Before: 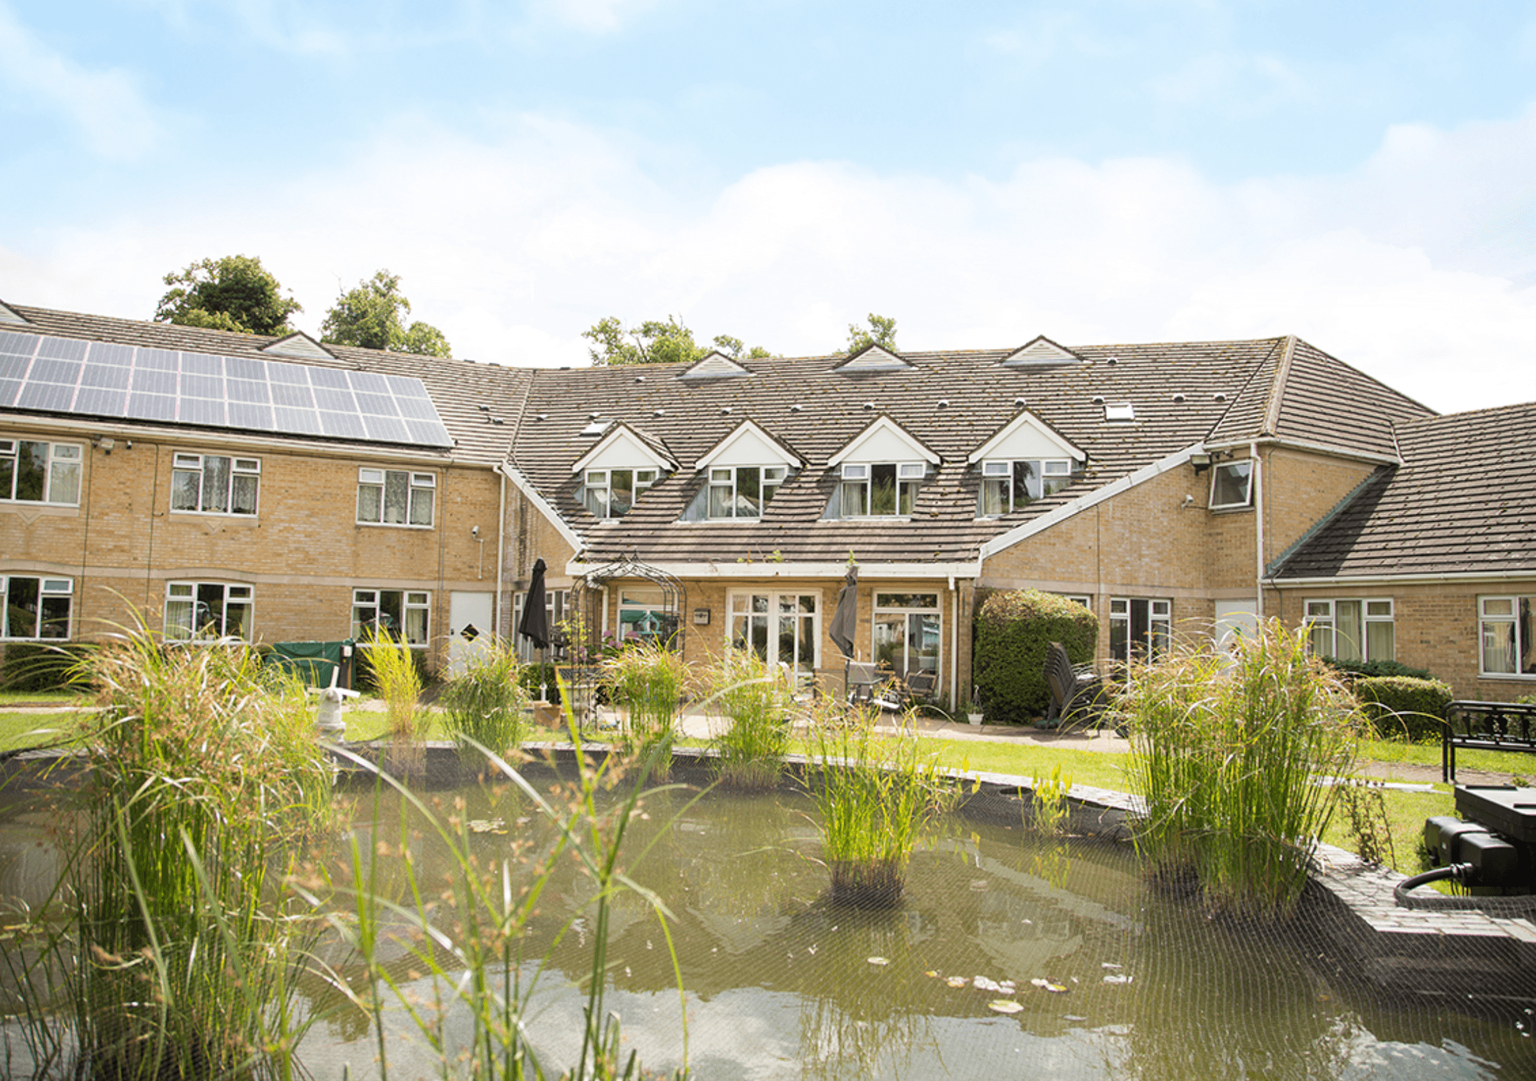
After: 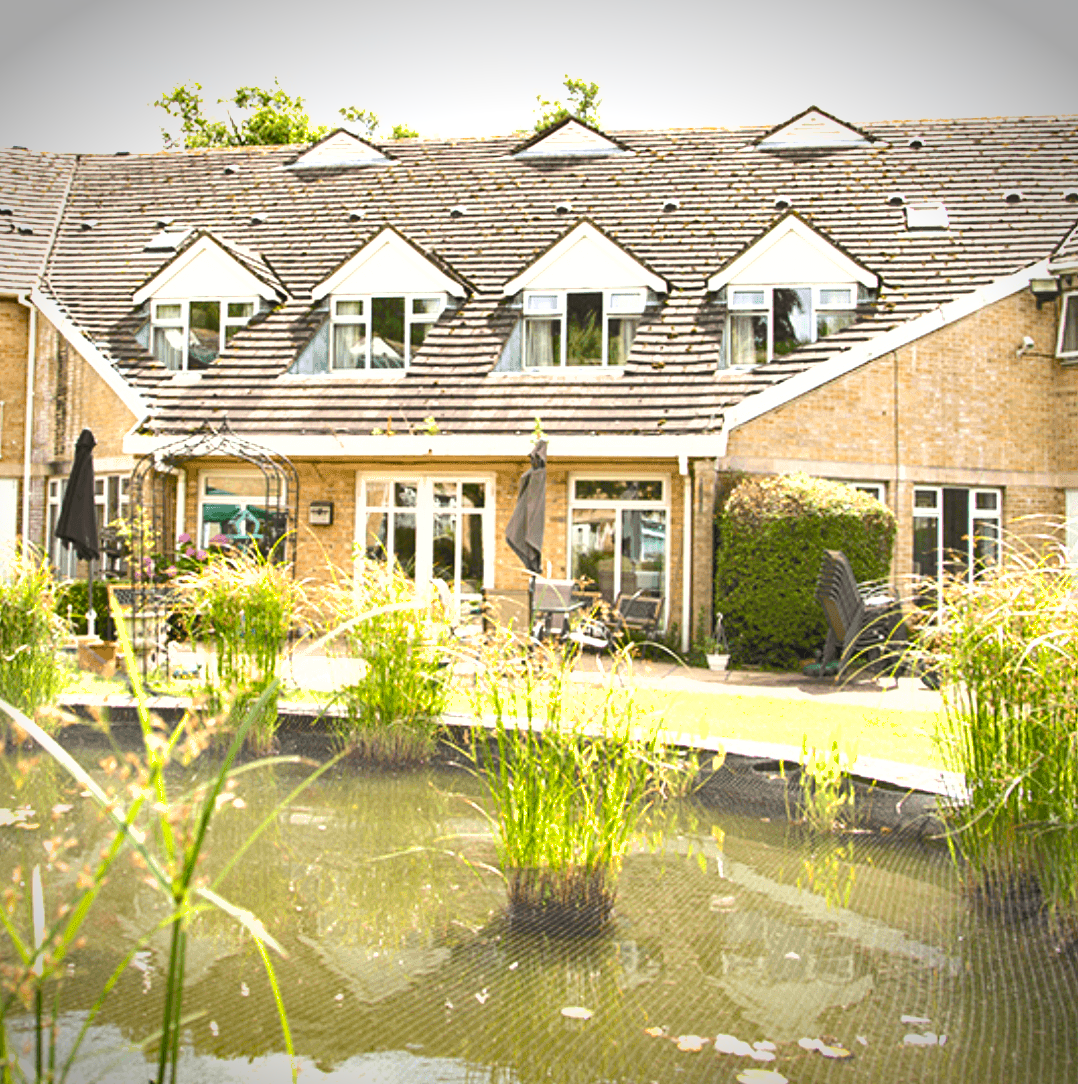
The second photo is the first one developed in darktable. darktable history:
exposure: exposure 0.95 EV, compensate highlight preservation false
color balance rgb: shadows lift › chroma 1.036%, shadows lift › hue 240.77°, perceptual saturation grading › global saturation 20%, perceptual saturation grading › highlights -24.873%, perceptual saturation grading › shadows 25.251%
crop: left 31.308%, top 24.311%, right 20.29%, bottom 6.523%
contrast brightness saturation: brightness 0.15
vignetting: fall-off start 97.22%, brightness -0.608, saturation -0.001, width/height ratio 1.182
shadows and highlights: highlights color adjustment 72.33%, soften with gaussian
